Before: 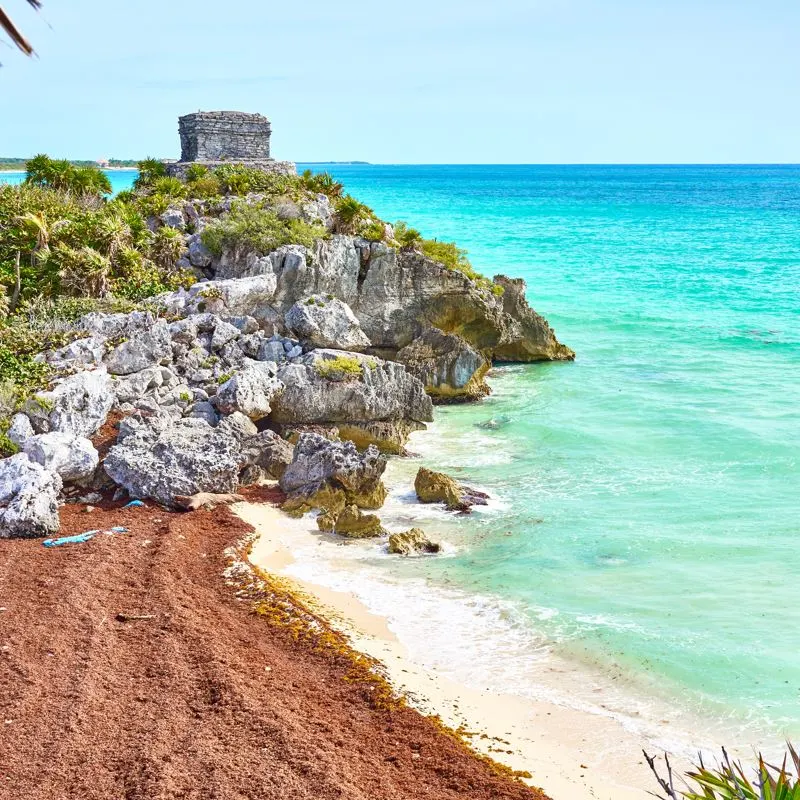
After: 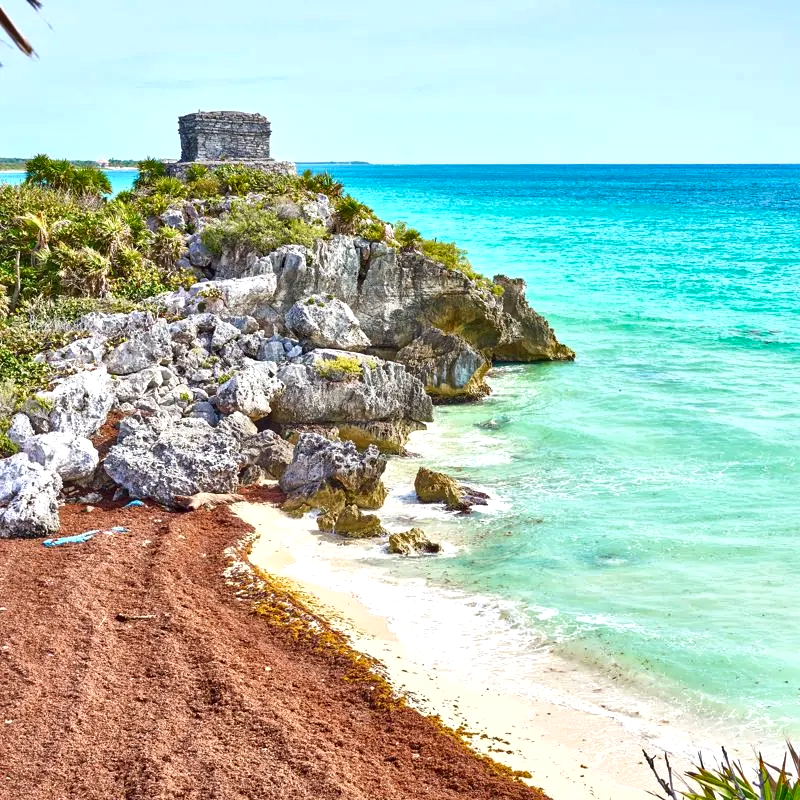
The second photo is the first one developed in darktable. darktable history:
local contrast: mode bilateral grid, contrast 30, coarseness 25, midtone range 0.2
shadows and highlights: shadows 32.2, highlights -31.66, soften with gaussian
exposure: exposure 0.189 EV, compensate highlight preservation false
